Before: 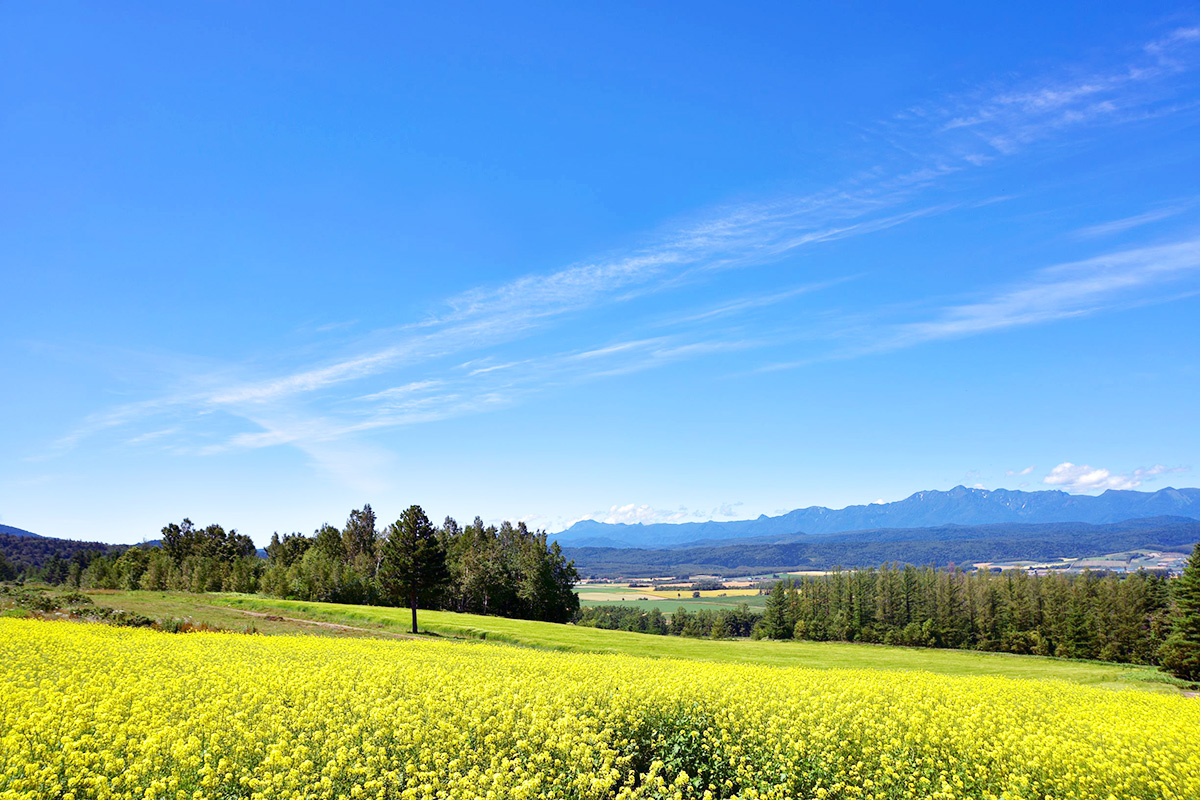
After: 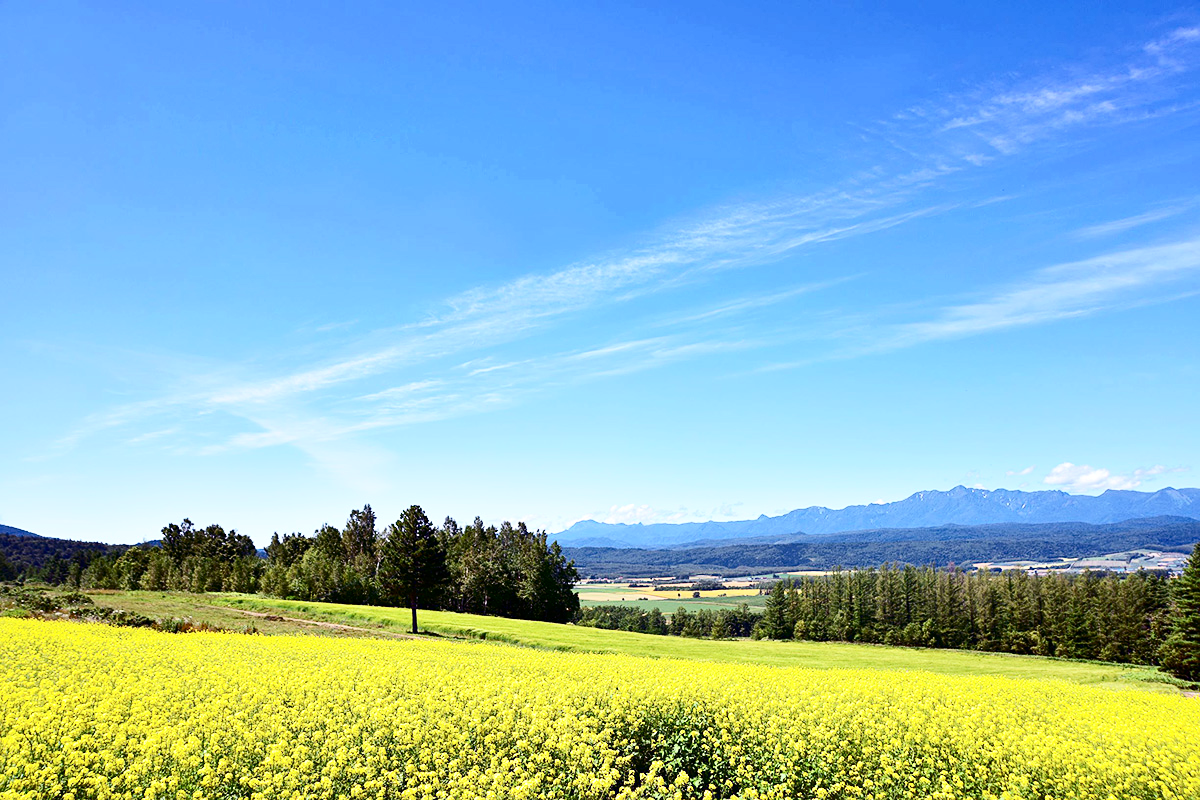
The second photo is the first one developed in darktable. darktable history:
contrast brightness saturation: contrast 0.28
sharpen: amount 0.2
tone equalizer: on, module defaults
